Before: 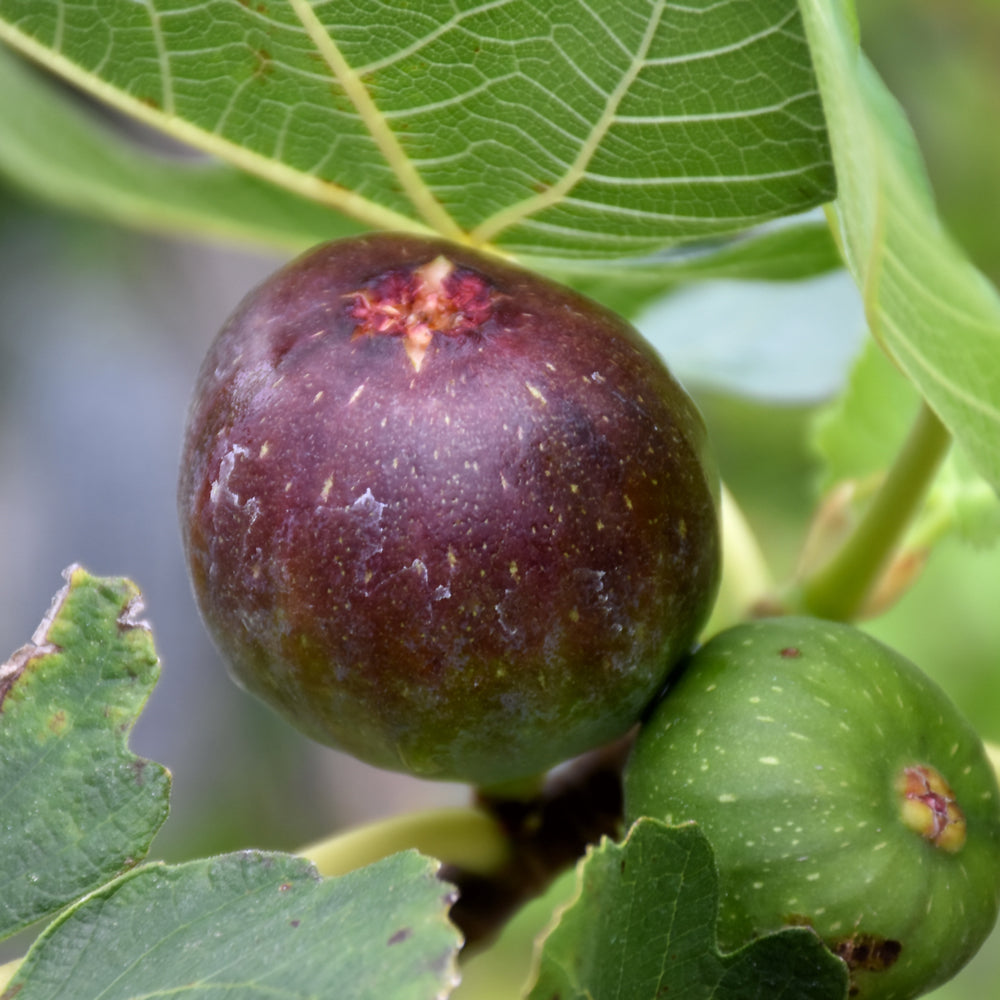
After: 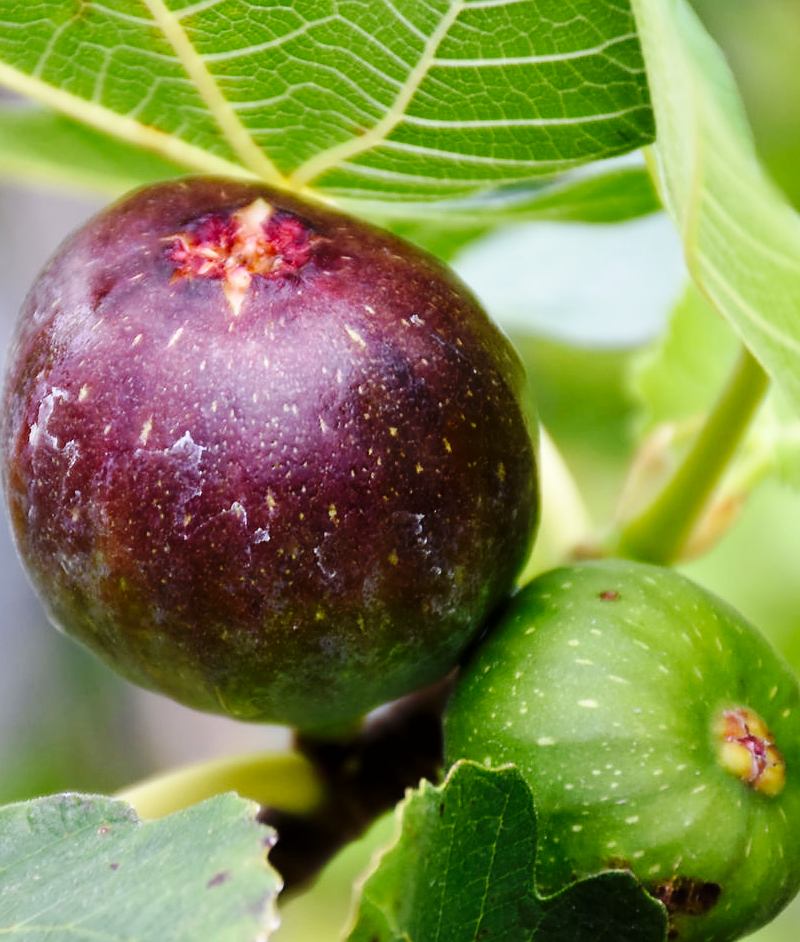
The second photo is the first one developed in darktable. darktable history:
crop and rotate: left 18.162%, top 5.726%, right 1.751%
base curve: curves: ch0 [(0, 0) (0.036, 0.025) (0.121, 0.166) (0.206, 0.329) (0.605, 0.79) (1, 1)], preserve colors none
sharpen: radius 0.981, amount 0.607
